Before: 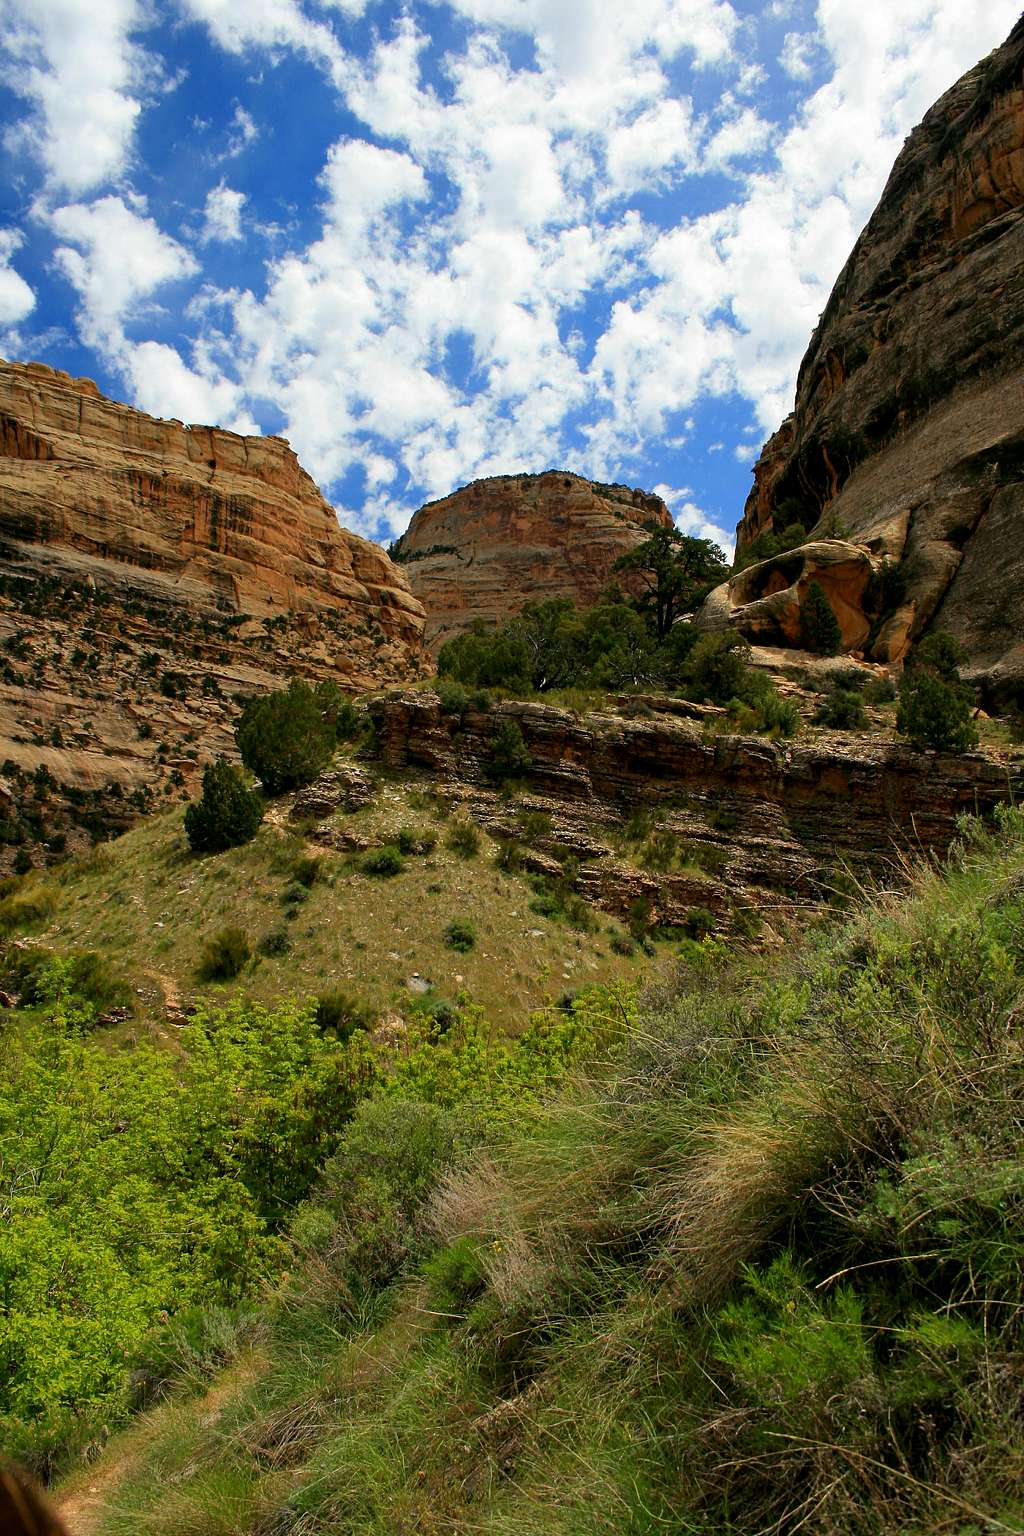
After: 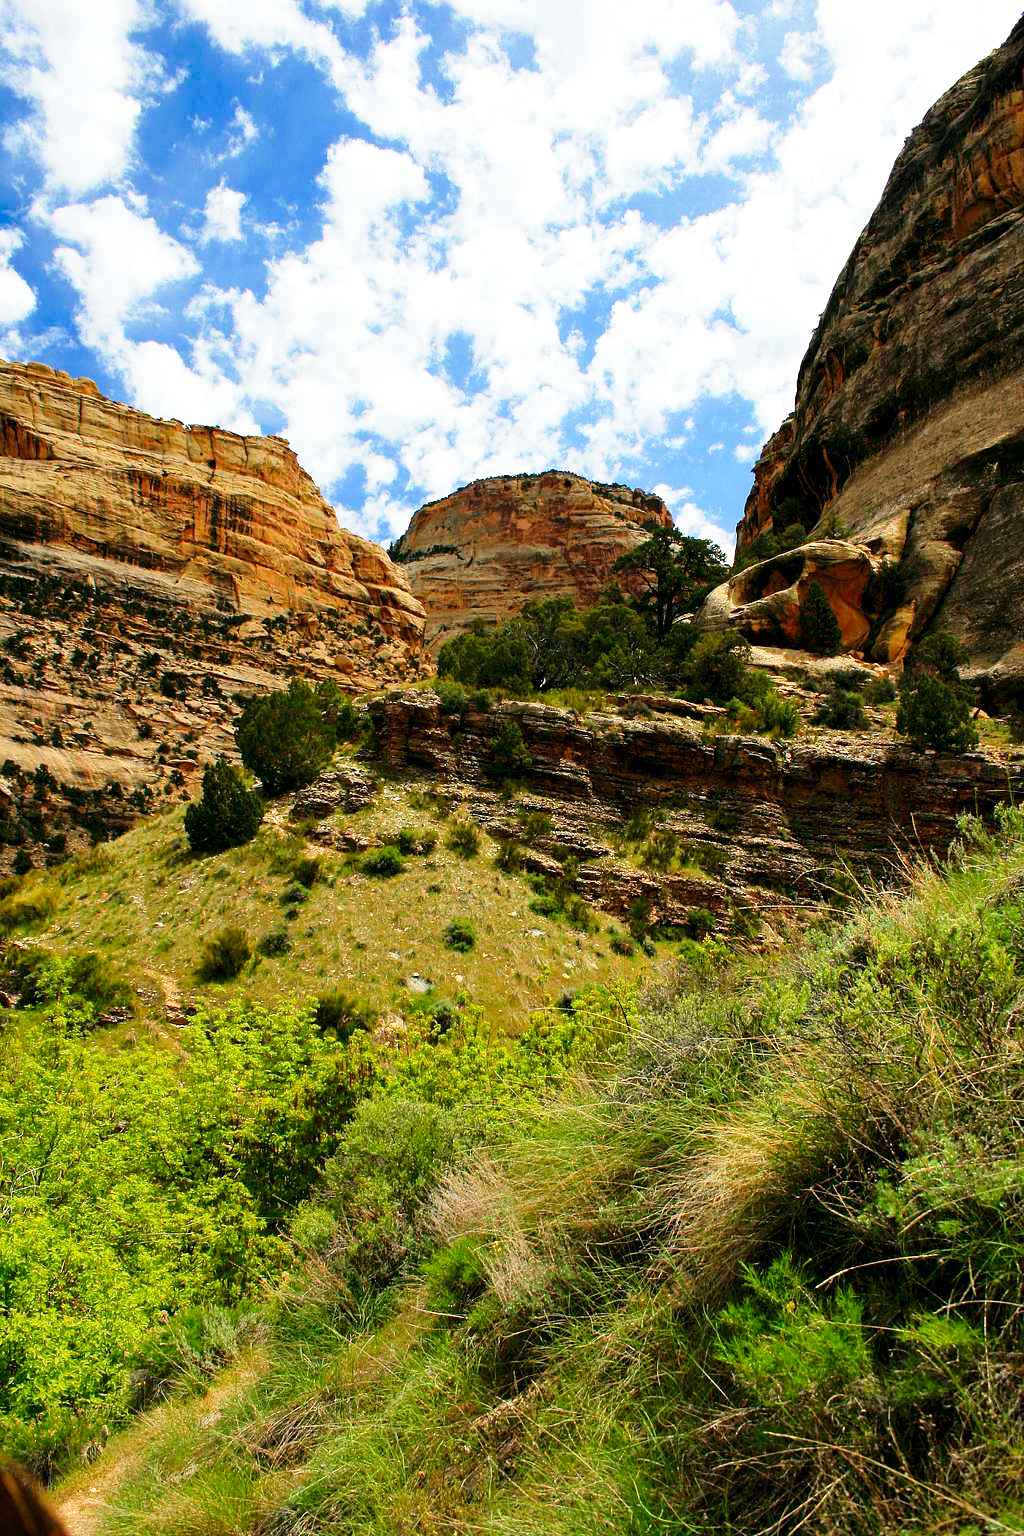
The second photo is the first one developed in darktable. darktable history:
base curve: curves: ch0 [(0, 0) (0.028, 0.03) (0.121, 0.232) (0.46, 0.748) (0.859, 0.968) (1, 1)], preserve colors none
tone equalizer: on, module defaults
exposure: exposure 0.15 EV, compensate exposure bias true, compensate highlight preservation false
tone curve: curves: ch0 [(0, 0) (0.003, 0.003) (0.011, 0.011) (0.025, 0.024) (0.044, 0.044) (0.069, 0.068) (0.1, 0.098) (0.136, 0.133) (0.177, 0.174) (0.224, 0.22) (0.277, 0.272) (0.335, 0.329) (0.399, 0.392) (0.468, 0.46) (0.543, 0.546) (0.623, 0.626) (0.709, 0.711) (0.801, 0.802) (0.898, 0.898) (1, 1)], preserve colors none
